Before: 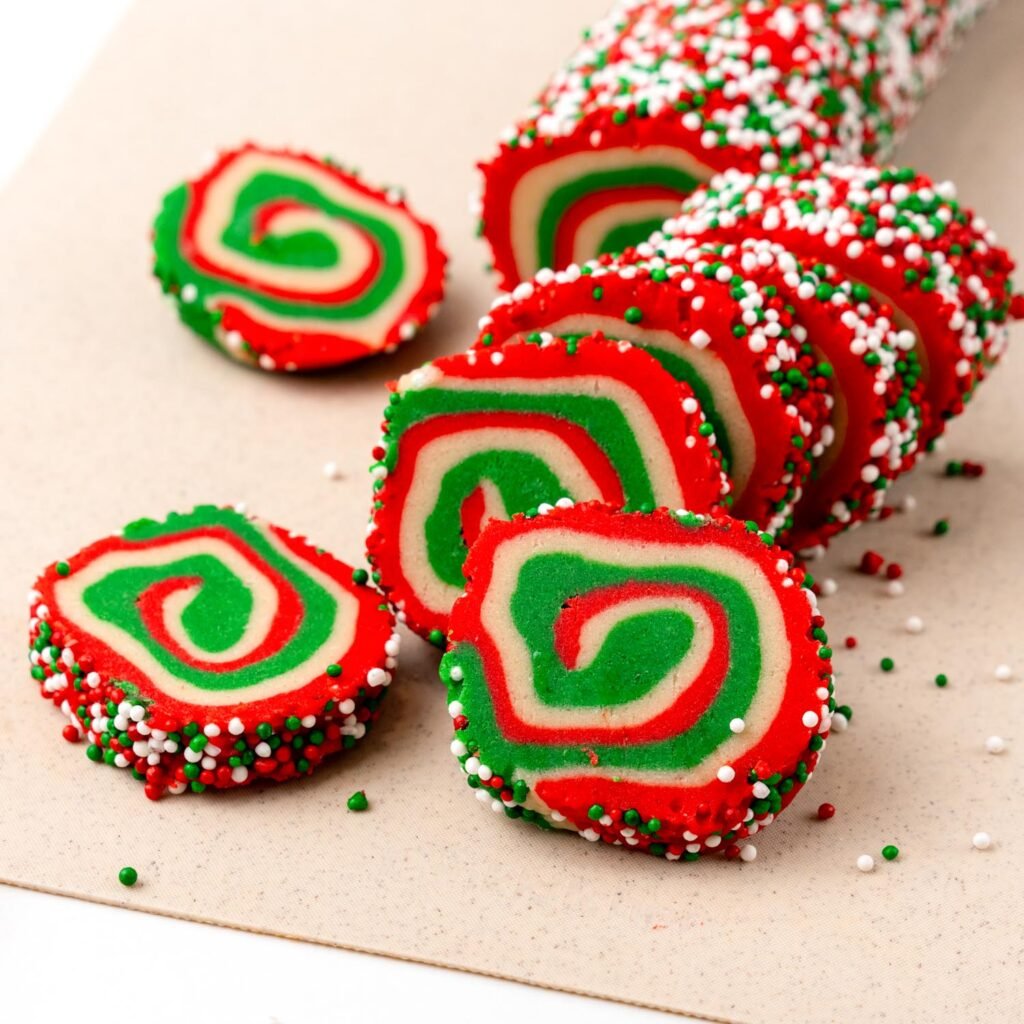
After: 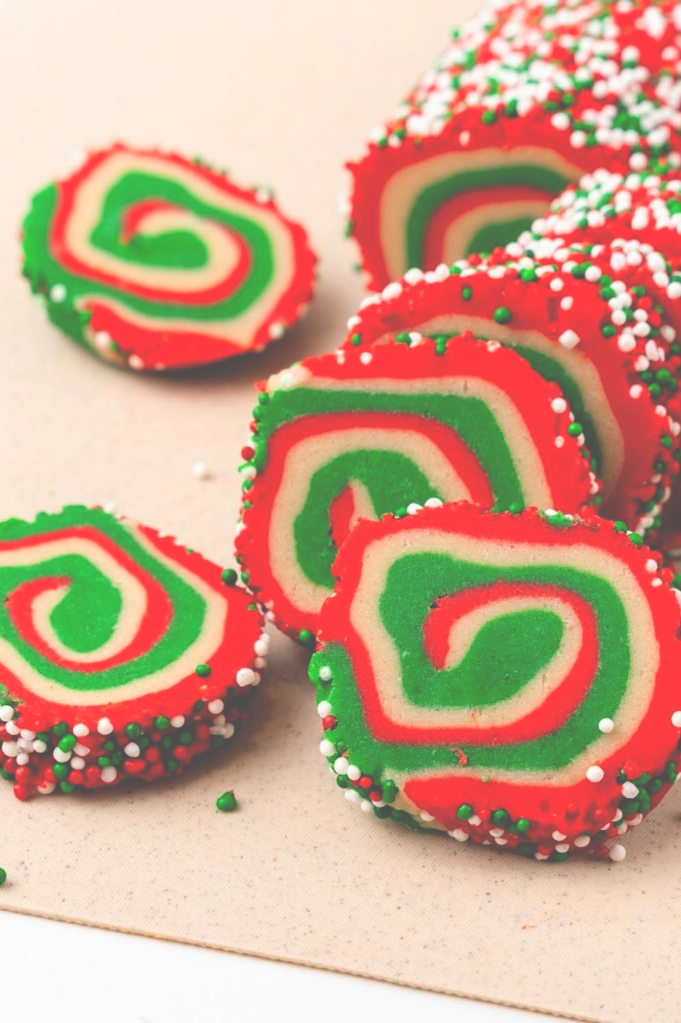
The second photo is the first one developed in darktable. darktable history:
crop and rotate: left 12.813%, right 20.636%
exposure: black level correction -0.06, exposure -0.05 EV, compensate highlight preservation false
contrast brightness saturation: contrast 0.035, brightness 0.056, saturation 0.129
